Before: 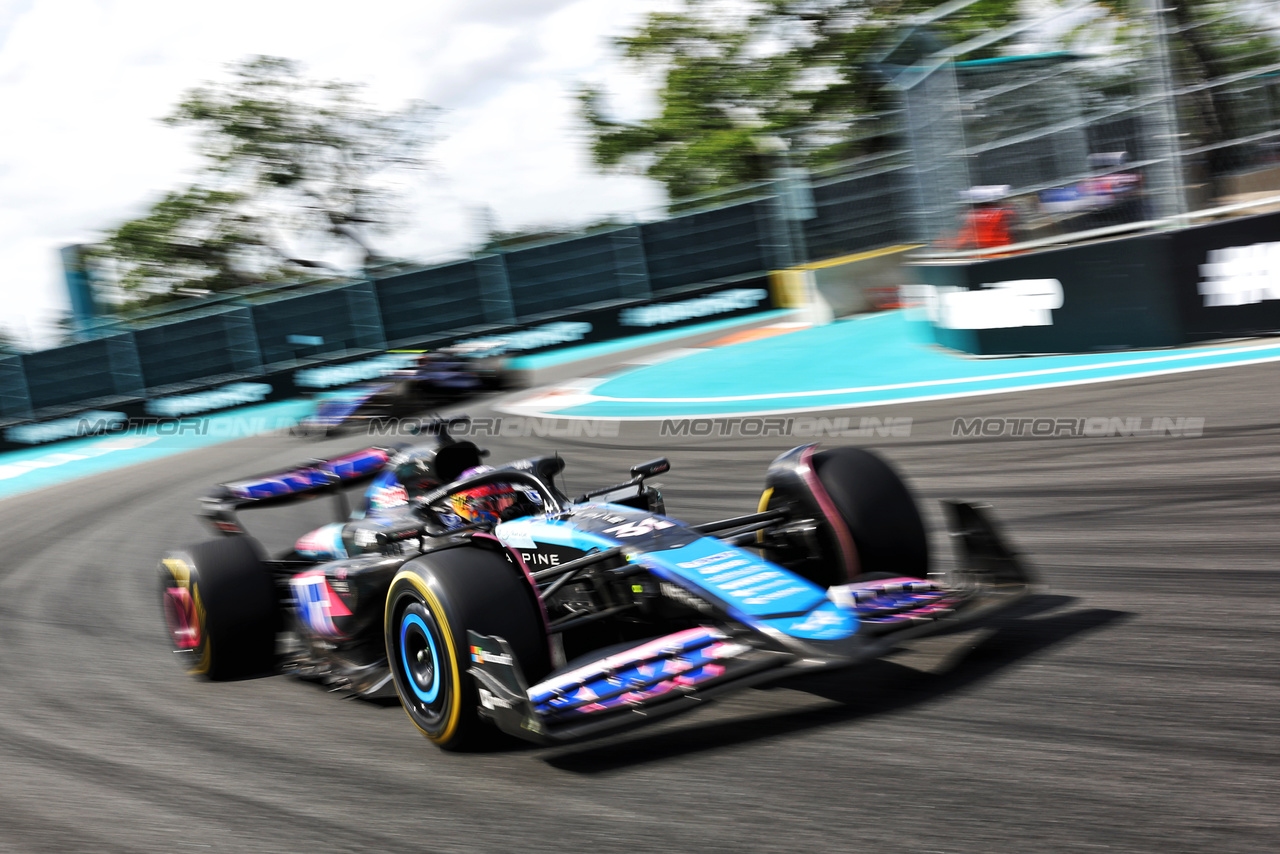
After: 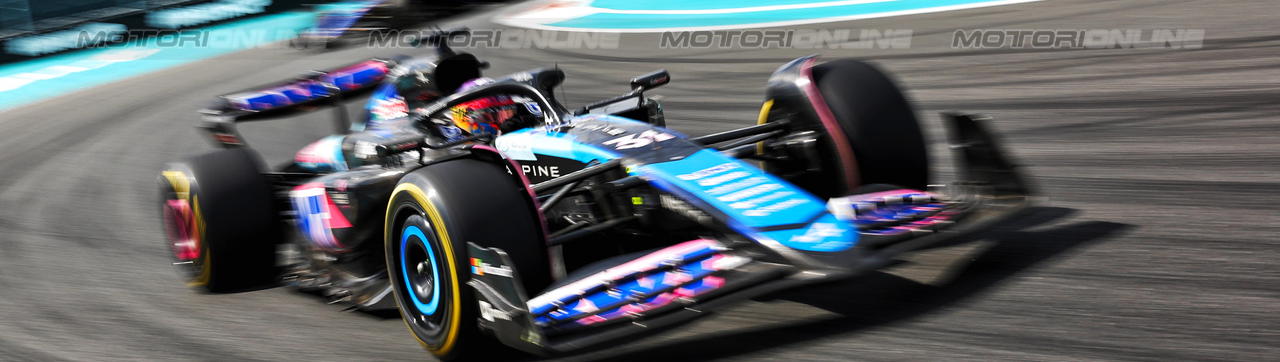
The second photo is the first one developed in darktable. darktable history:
crop: top 45.454%, bottom 12.149%
contrast brightness saturation: saturation 0.096
